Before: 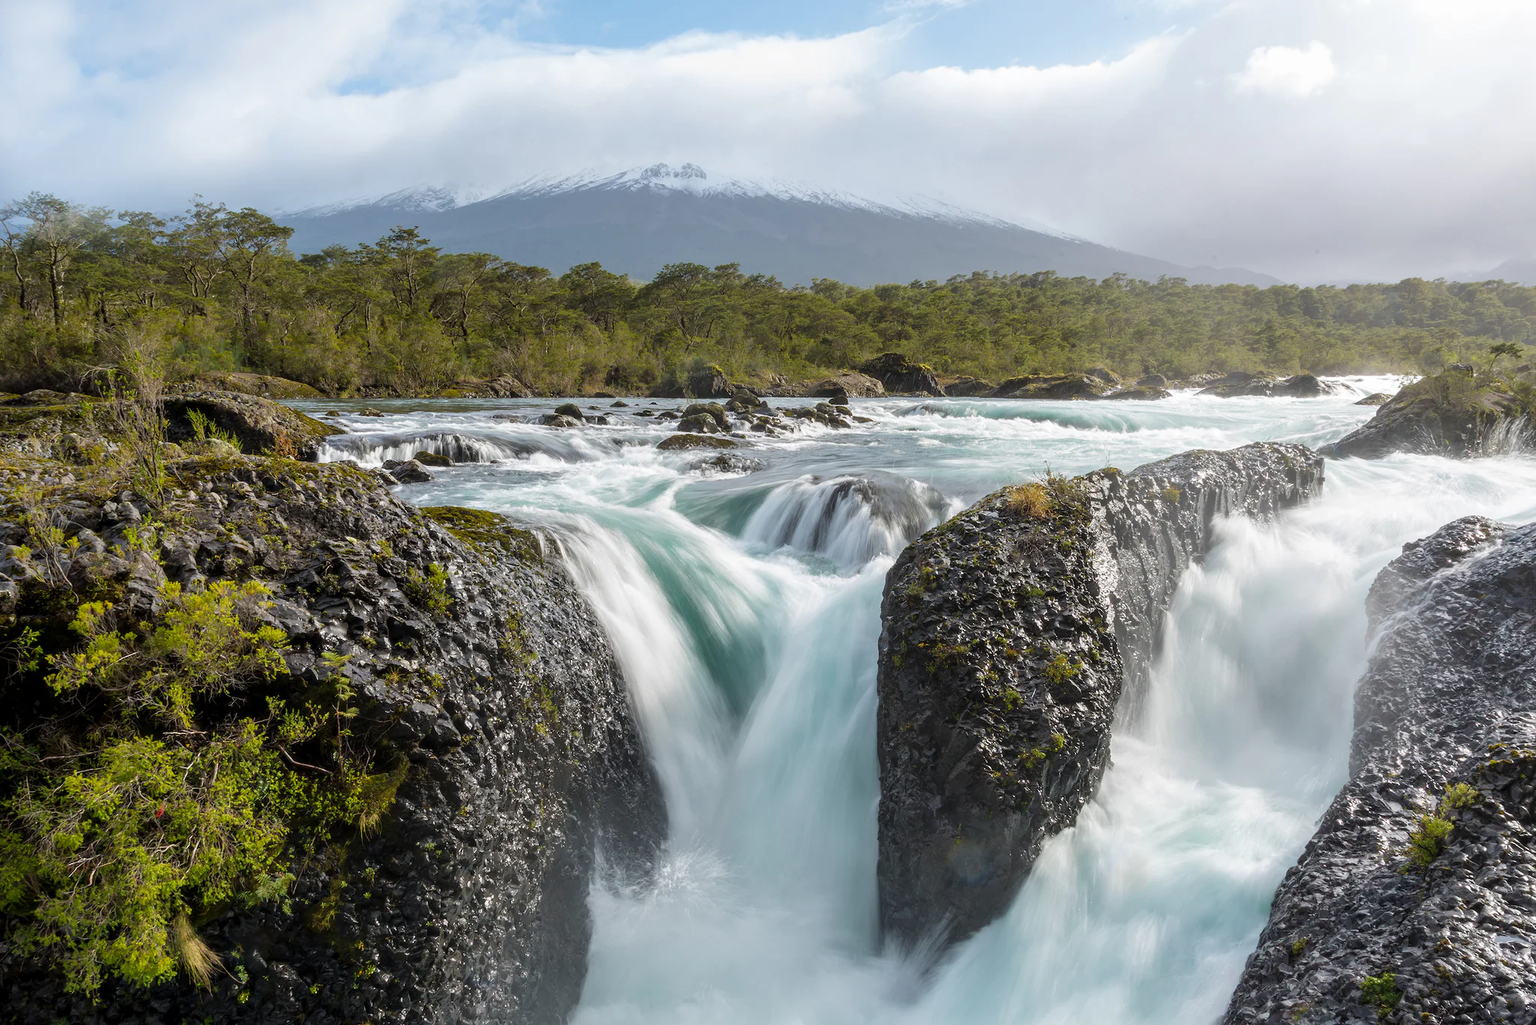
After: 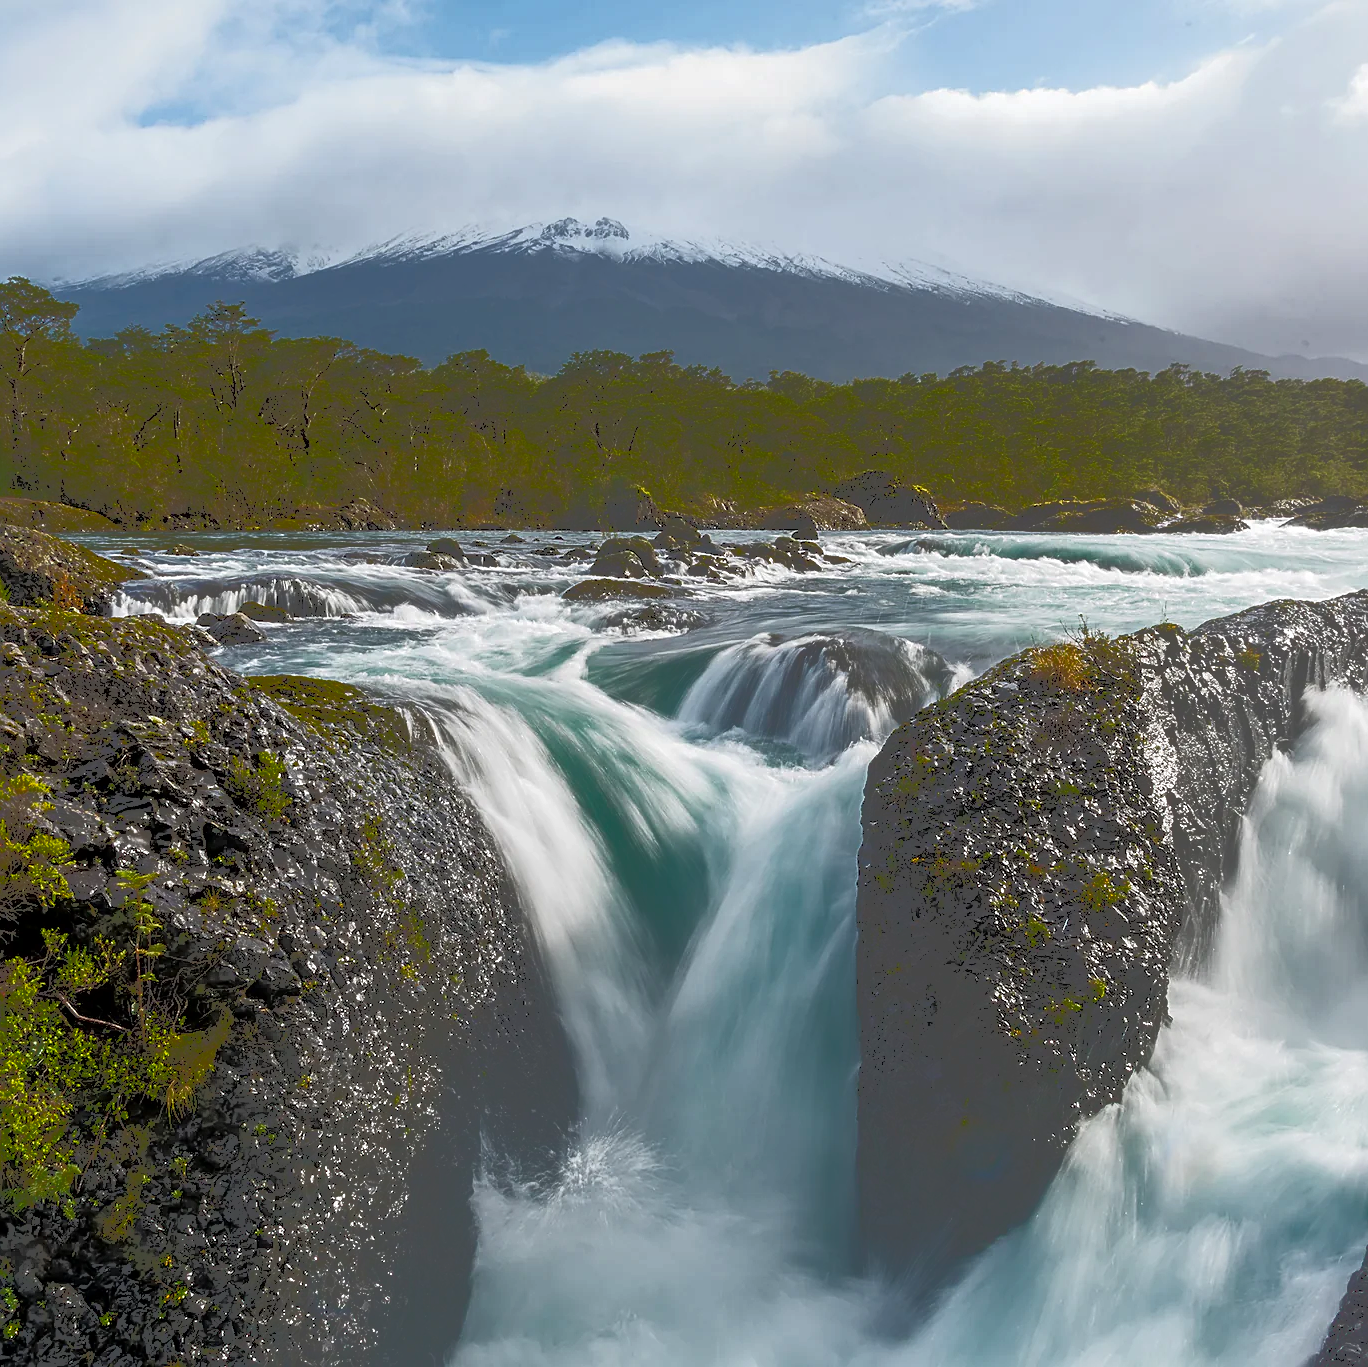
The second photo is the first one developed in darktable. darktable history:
crop and rotate: left 15.328%, right 17.84%
sharpen: on, module defaults
tone curve: curves: ch0 [(0, 0) (0.003, 0.301) (0.011, 0.302) (0.025, 0.307) (0.044, 0.313) (0.069, 0.316) (0.1, 0.322) (0.136, 0.325) (0.177, 0.341) (0.224, 0.358) (0.277, 0.386) (0.335, 0.429) (0.399, 0.486) (0.468, 0.556) (0.543, 0.644) (0.623, 0.728) (0.709, 0.796) (0.801, 0.854) (0.898, 0.908) (1, 1)], color space Lab, independent channels, preserve colors none
contrast brightness saturation: contrast 0.089, brightness -0.609, saturation 0.171
